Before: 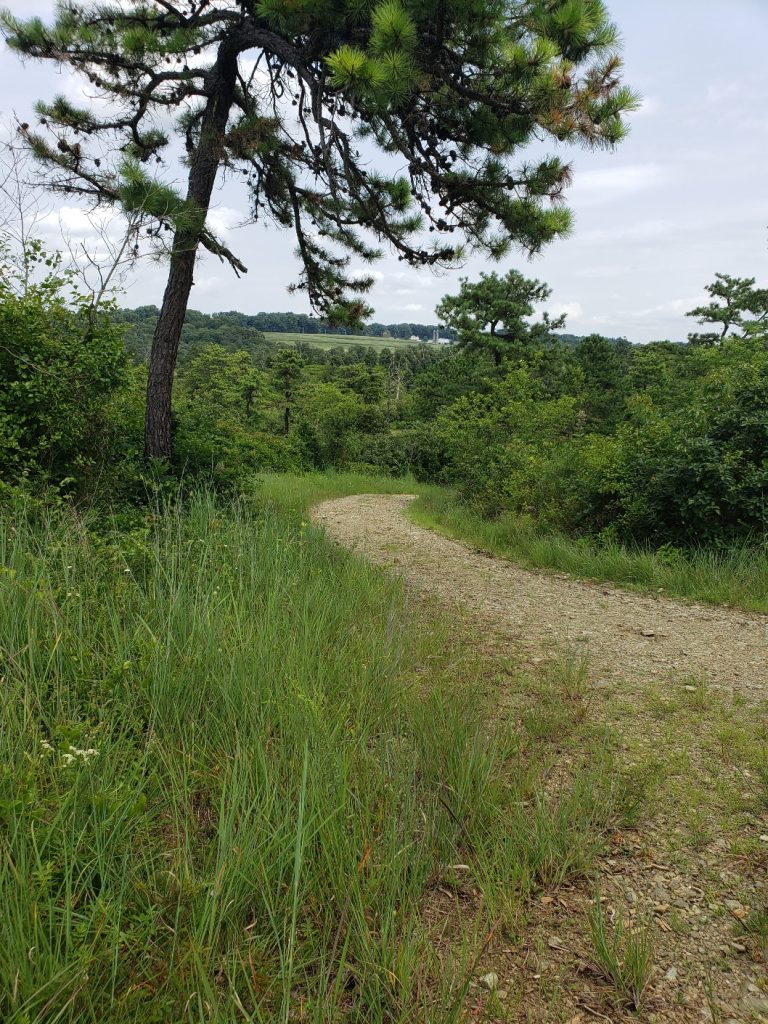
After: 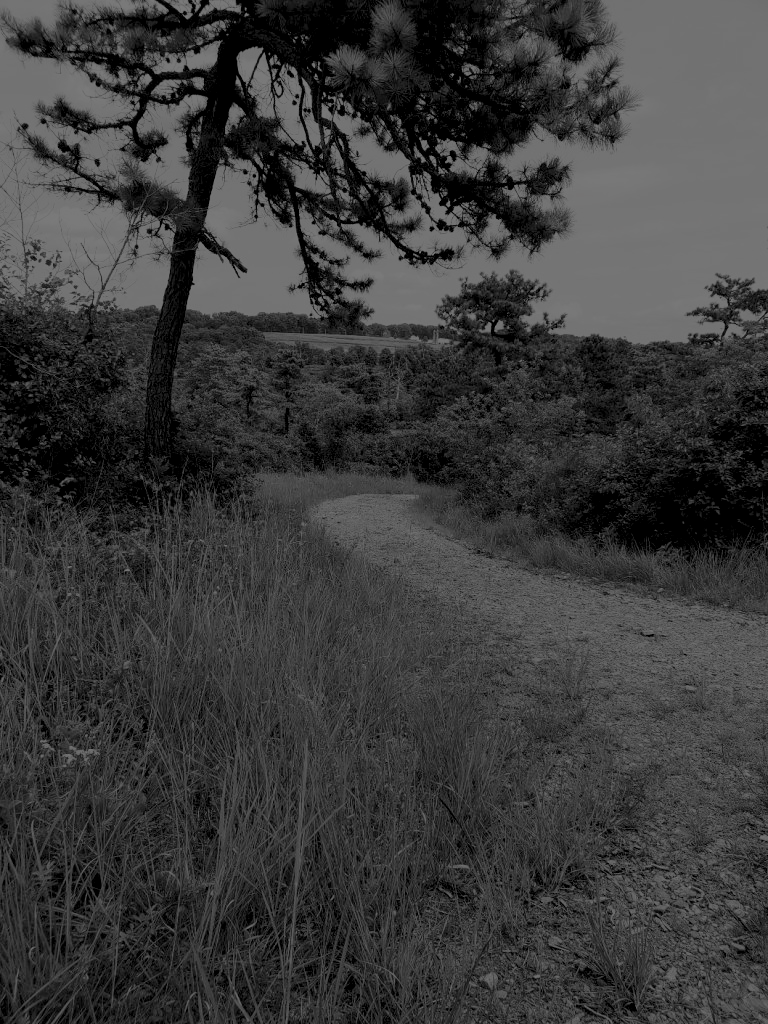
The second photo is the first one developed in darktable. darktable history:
filmic rgb: hardness 4.17
contrast brightness saturation: contrast 0.2, brightness 0.2, saturation 0.8
color contrast: green-magenta contrast 0.8, blue-yellow contrast 1.1, unbound 0
monochrome: on, module defaults
colorize: hue 194.4°, saturation 29%, source mix 61.75%, lightness 3.98%, version 1
